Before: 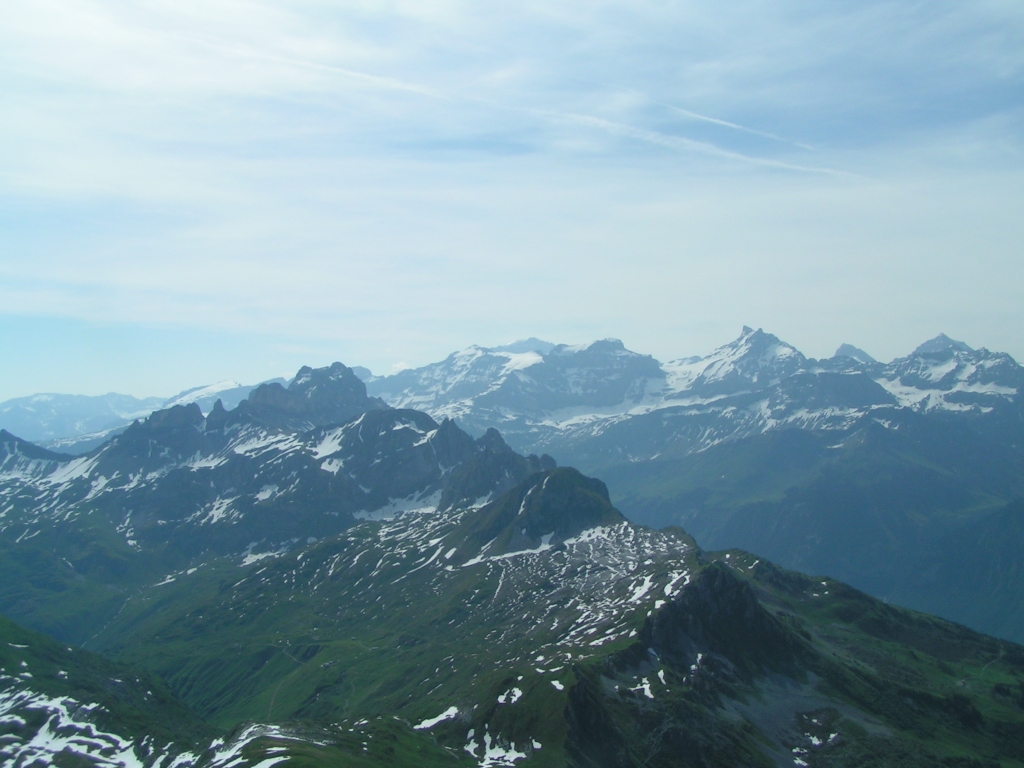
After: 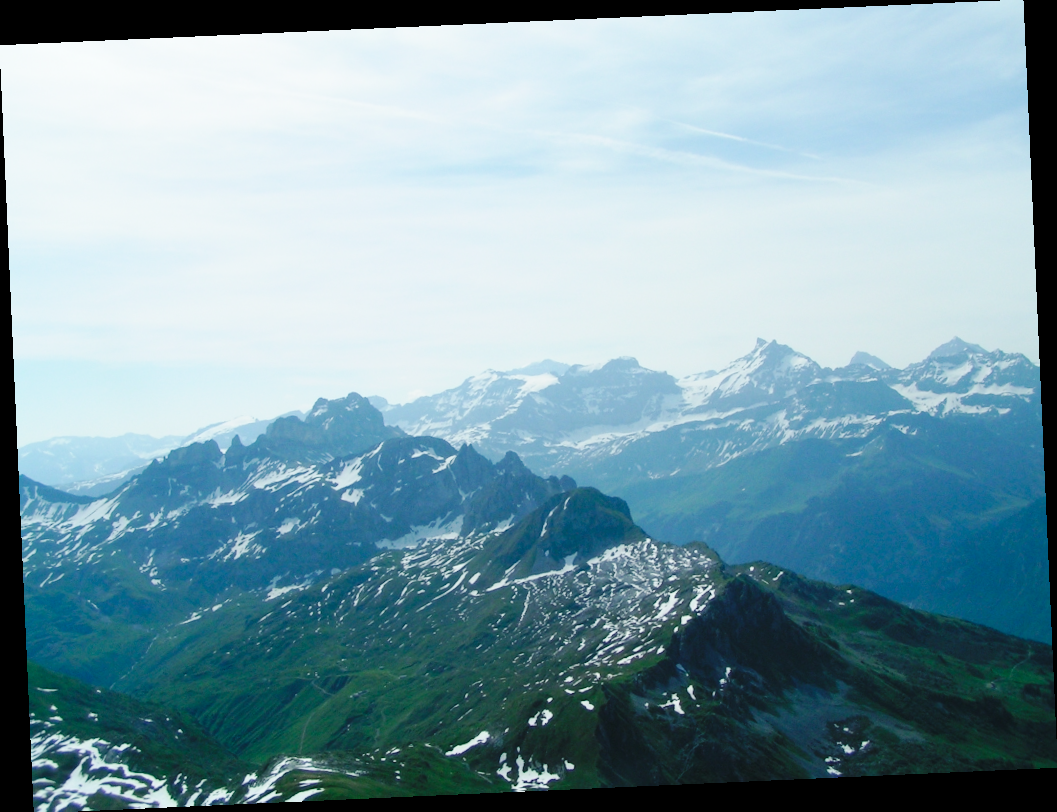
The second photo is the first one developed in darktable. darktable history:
rotate and perspective: rotation -2.56°, automatic cropping off
white balance: emerald 1
base curve: curves: ch0 [(0, 0) (0.036, 0.025) (0.121, 0.166) (0.206, 0.329) (0.605, 0.79) (1, 1)], preserve colors none
